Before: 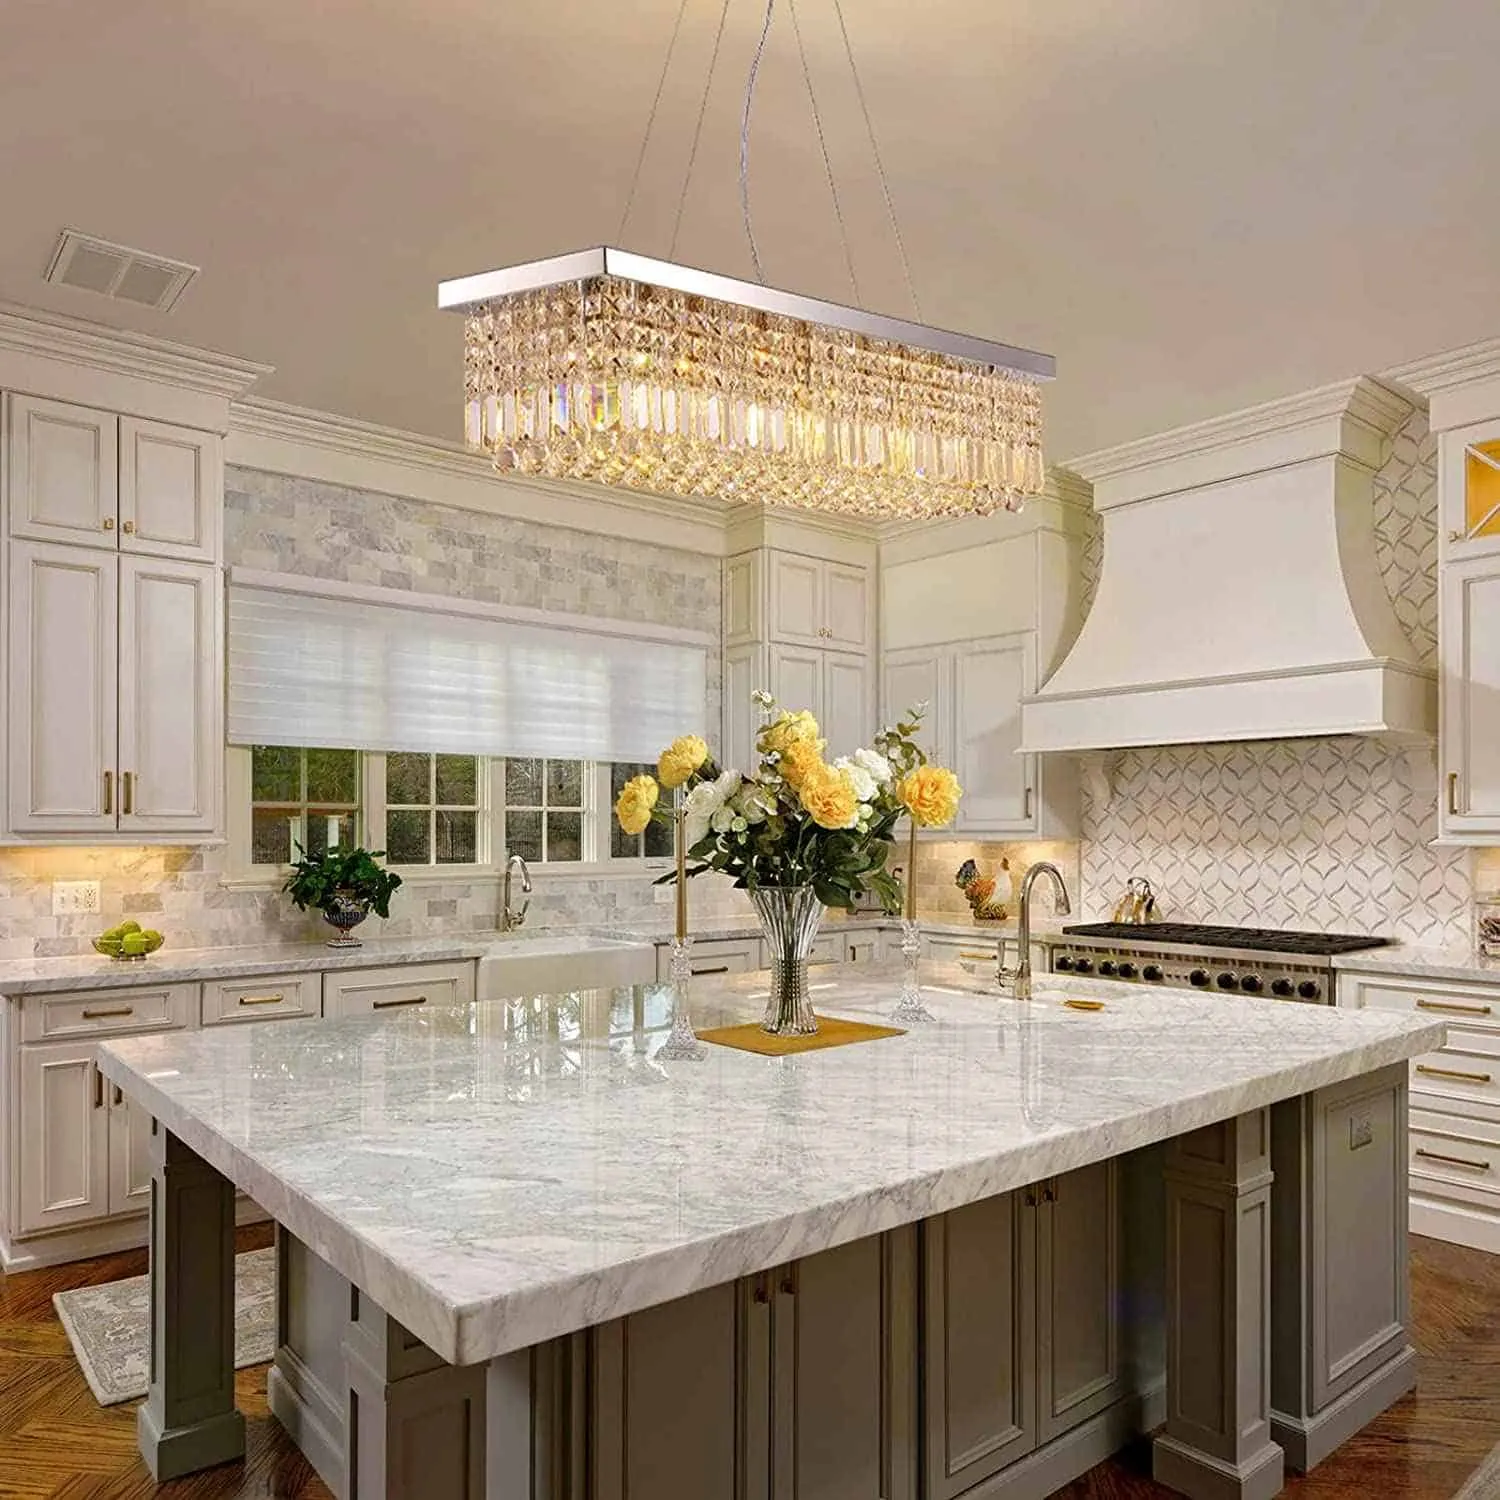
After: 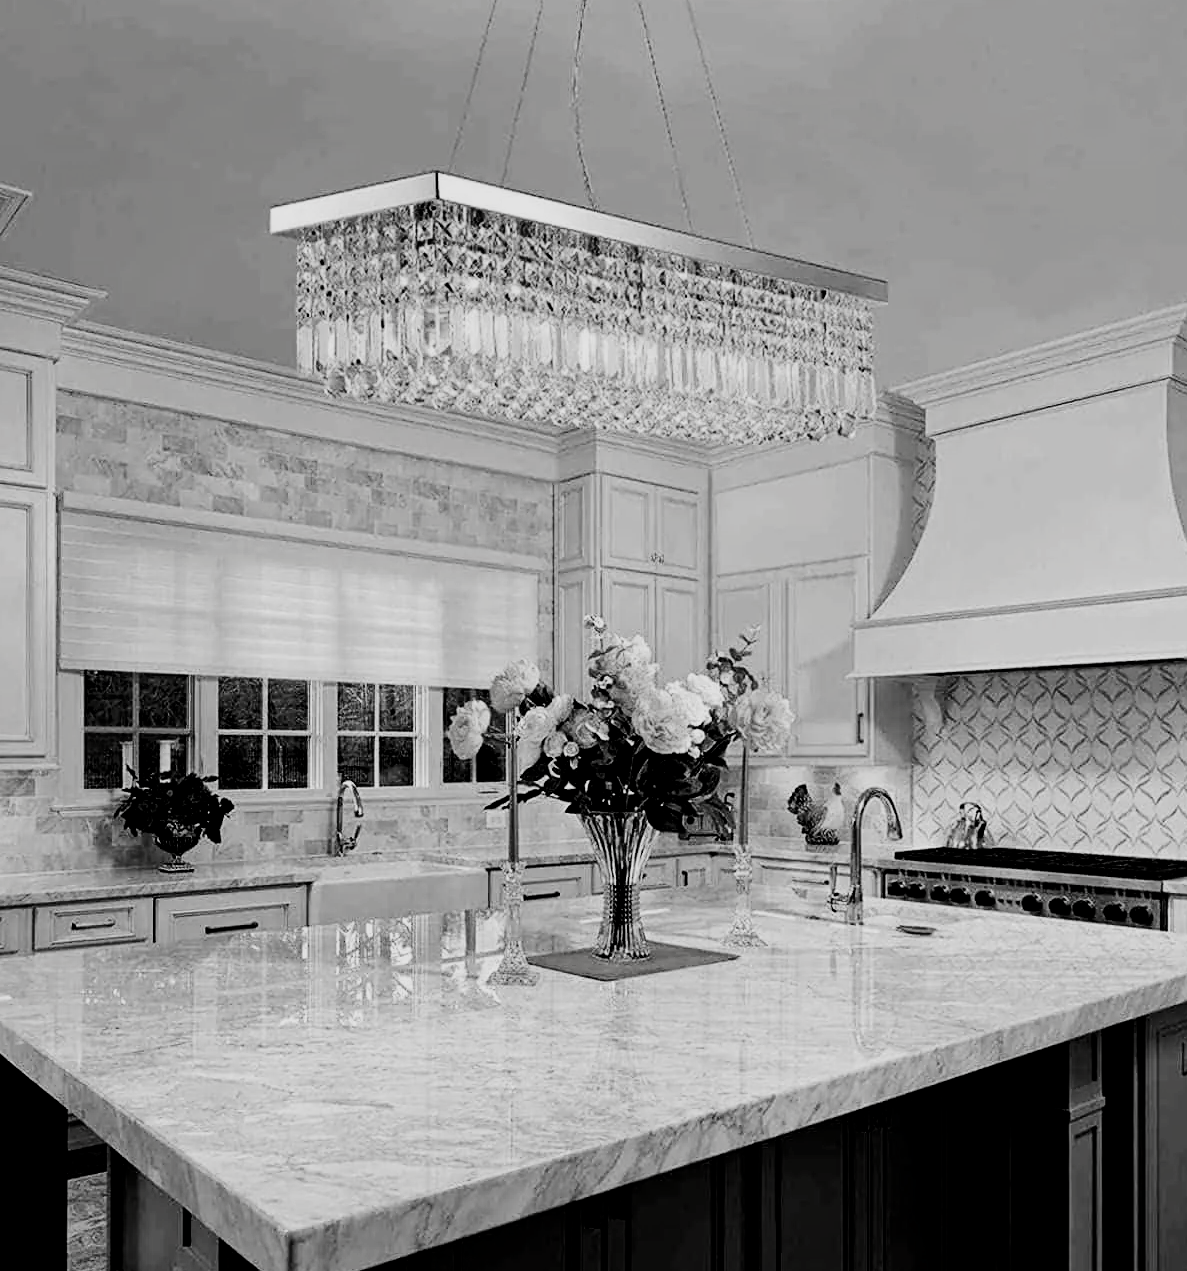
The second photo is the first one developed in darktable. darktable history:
exposure: black level correction 0.034, exposure 0.91 EV, compensate highlight preservation false
color correction: highlights b* 0.028, saturation 0.99
contrast brightness saturation: contrast -0.037, brightness -0.576, saturation -0.99
crop: left 11.263%, top 5.062%, right 9.572%, bottom 10.192%
color zones: curves: ch0 [(0, 0.613) (0.01, 0.613) (0.245, 0.448) (0.498, 0.529) (0.642, 0.665) (0.879, 0.777) (0.99, 0.613)]; ch1 [(0, 0.035) (0.121, 0.189) (0.259, 0.197) (0.415, 0.061) (0.589, 0.022) (0.732, 0.022) (0.857, 0.026) (0.991, 0.053)], mix -93.95%
filmic rgb: black relative exposure -7.5 EV, white relative exposure 5 EV, threshold 3.05 EV, hardness 3.34, contrast 1.299, enable highlight reconstruction true
